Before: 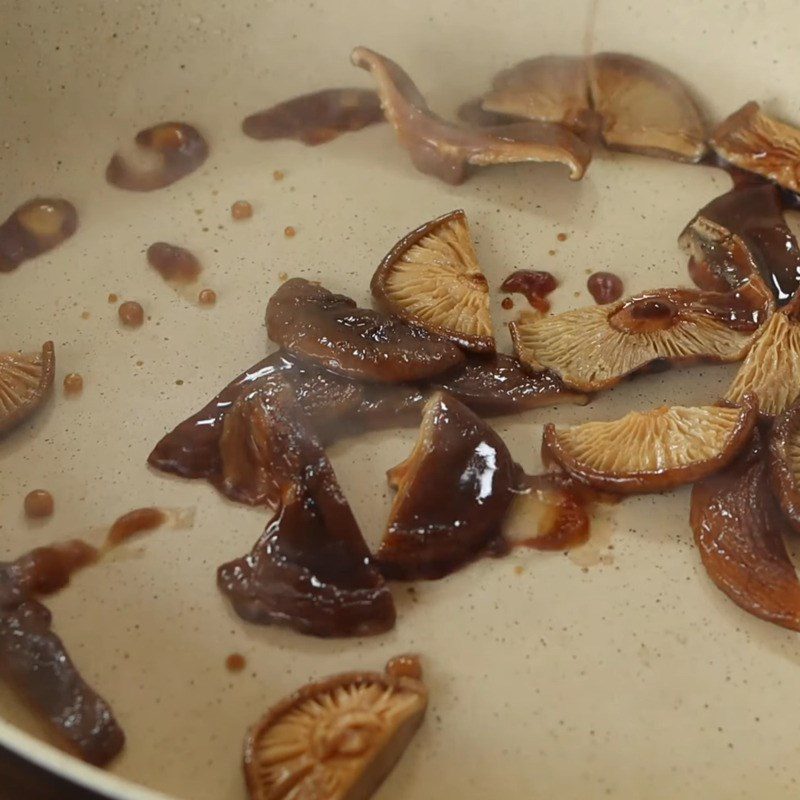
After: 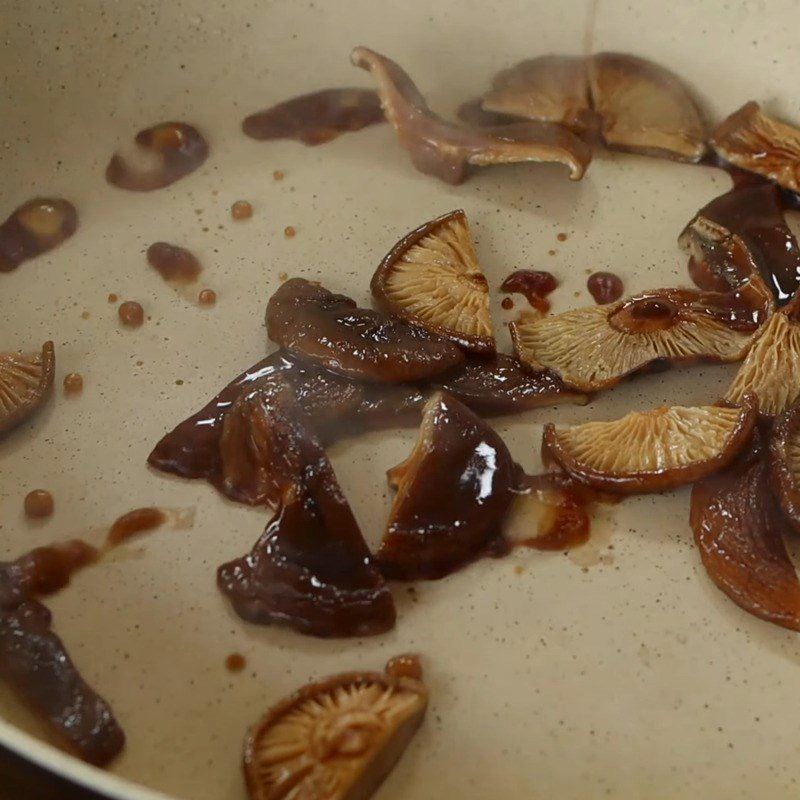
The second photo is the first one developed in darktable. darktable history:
contrast brightness saturation: brightness -0.091
exposure: exposure -0.064 EV, compensate highlight preservation false
